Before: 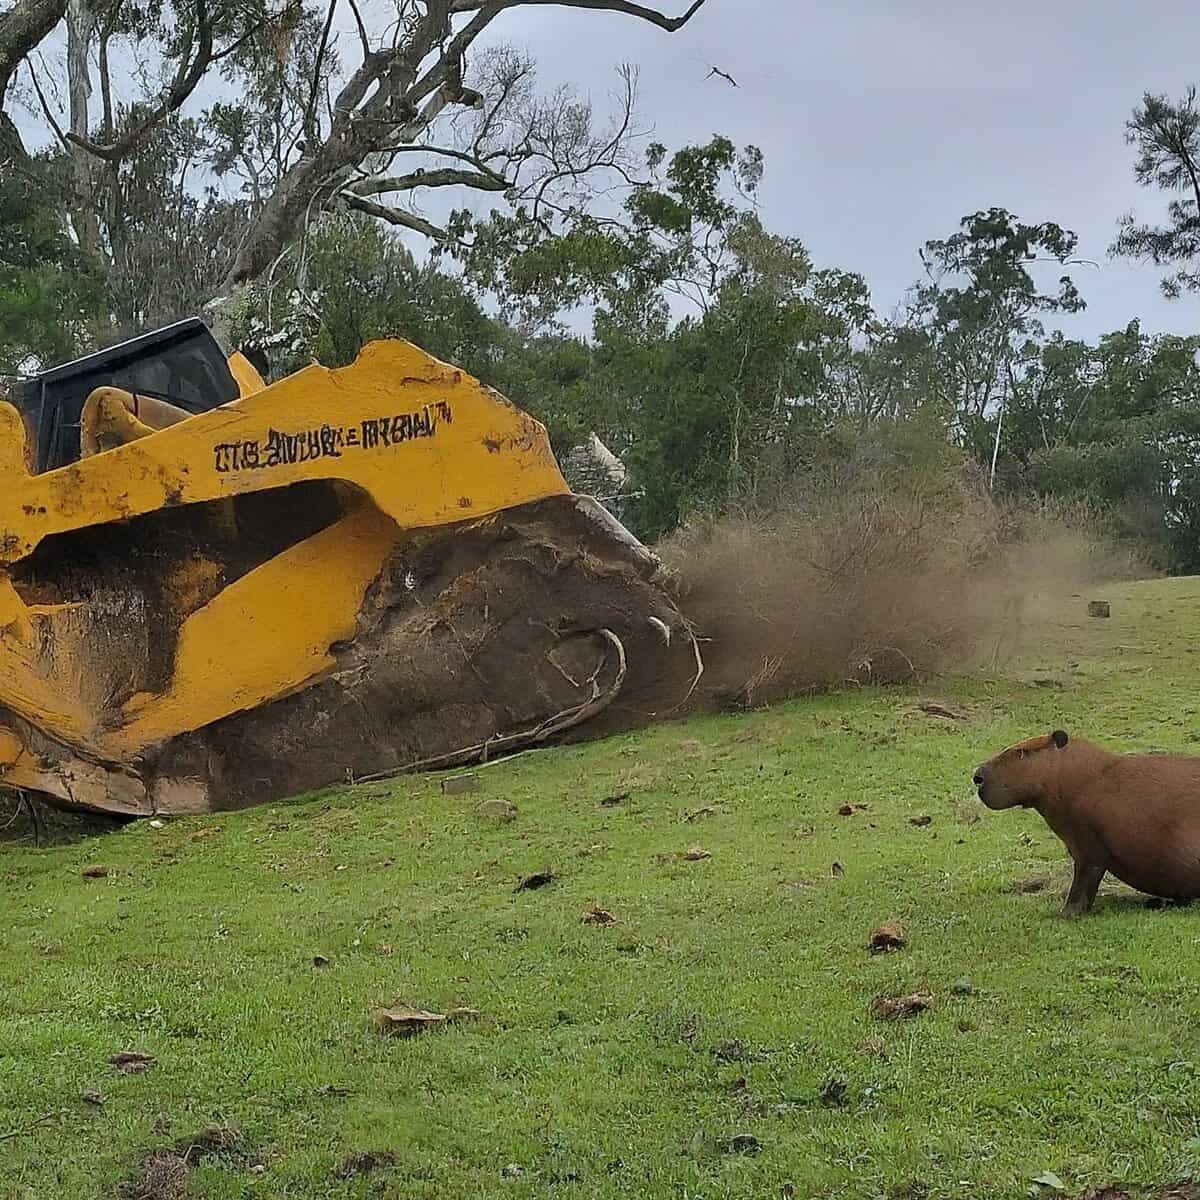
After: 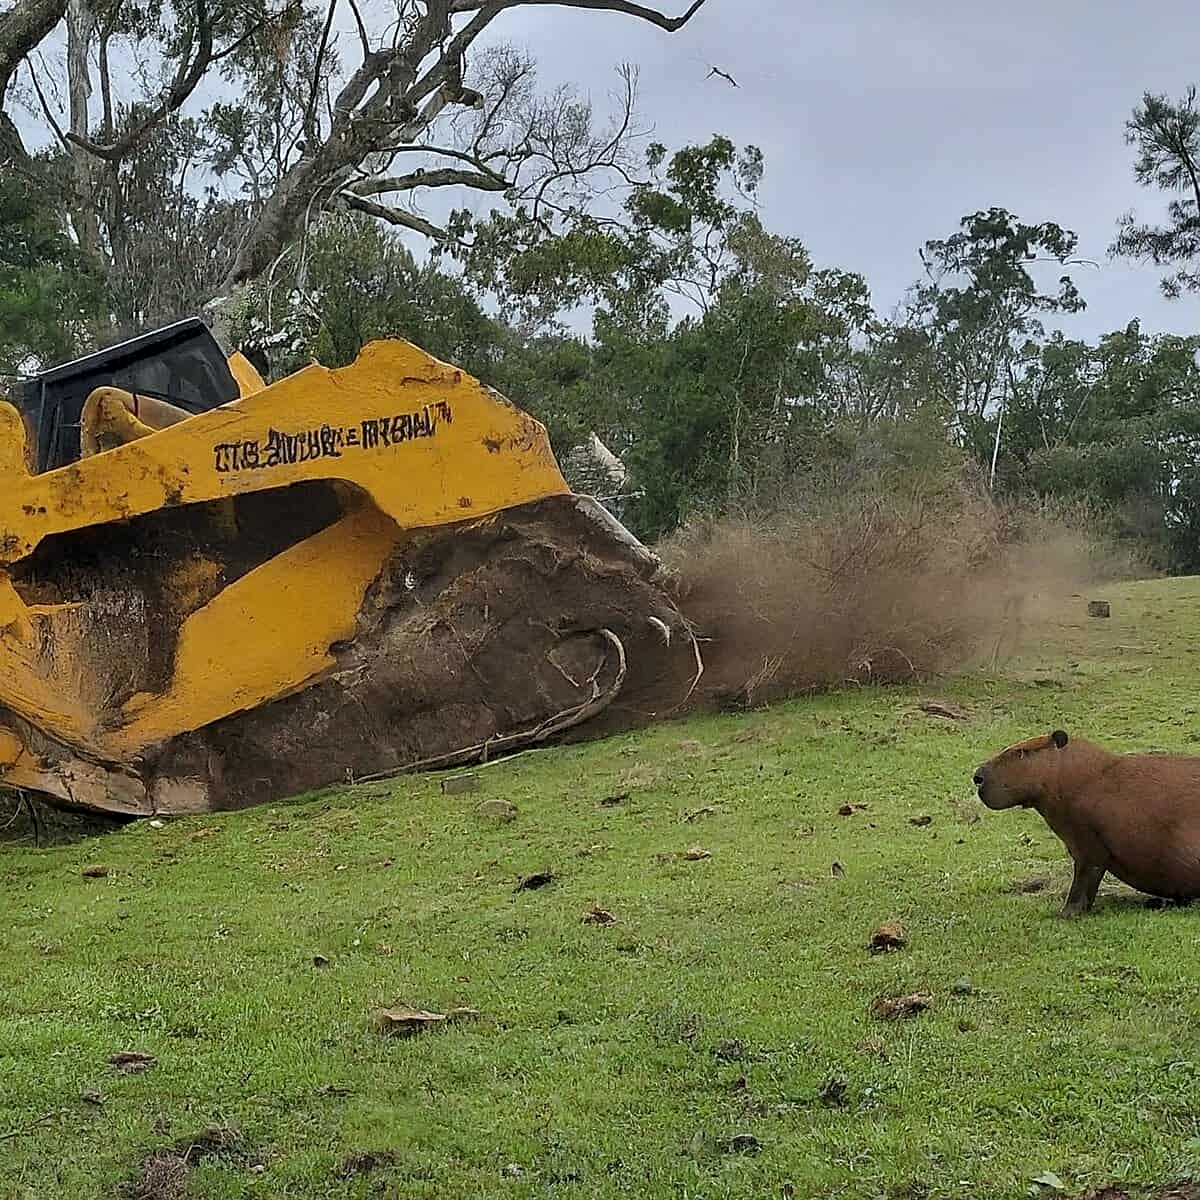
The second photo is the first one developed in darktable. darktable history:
local contrast: highlights 100%, shadows 100%, detail 131%, midtone range 0.2
sharpen: amount 0.2
